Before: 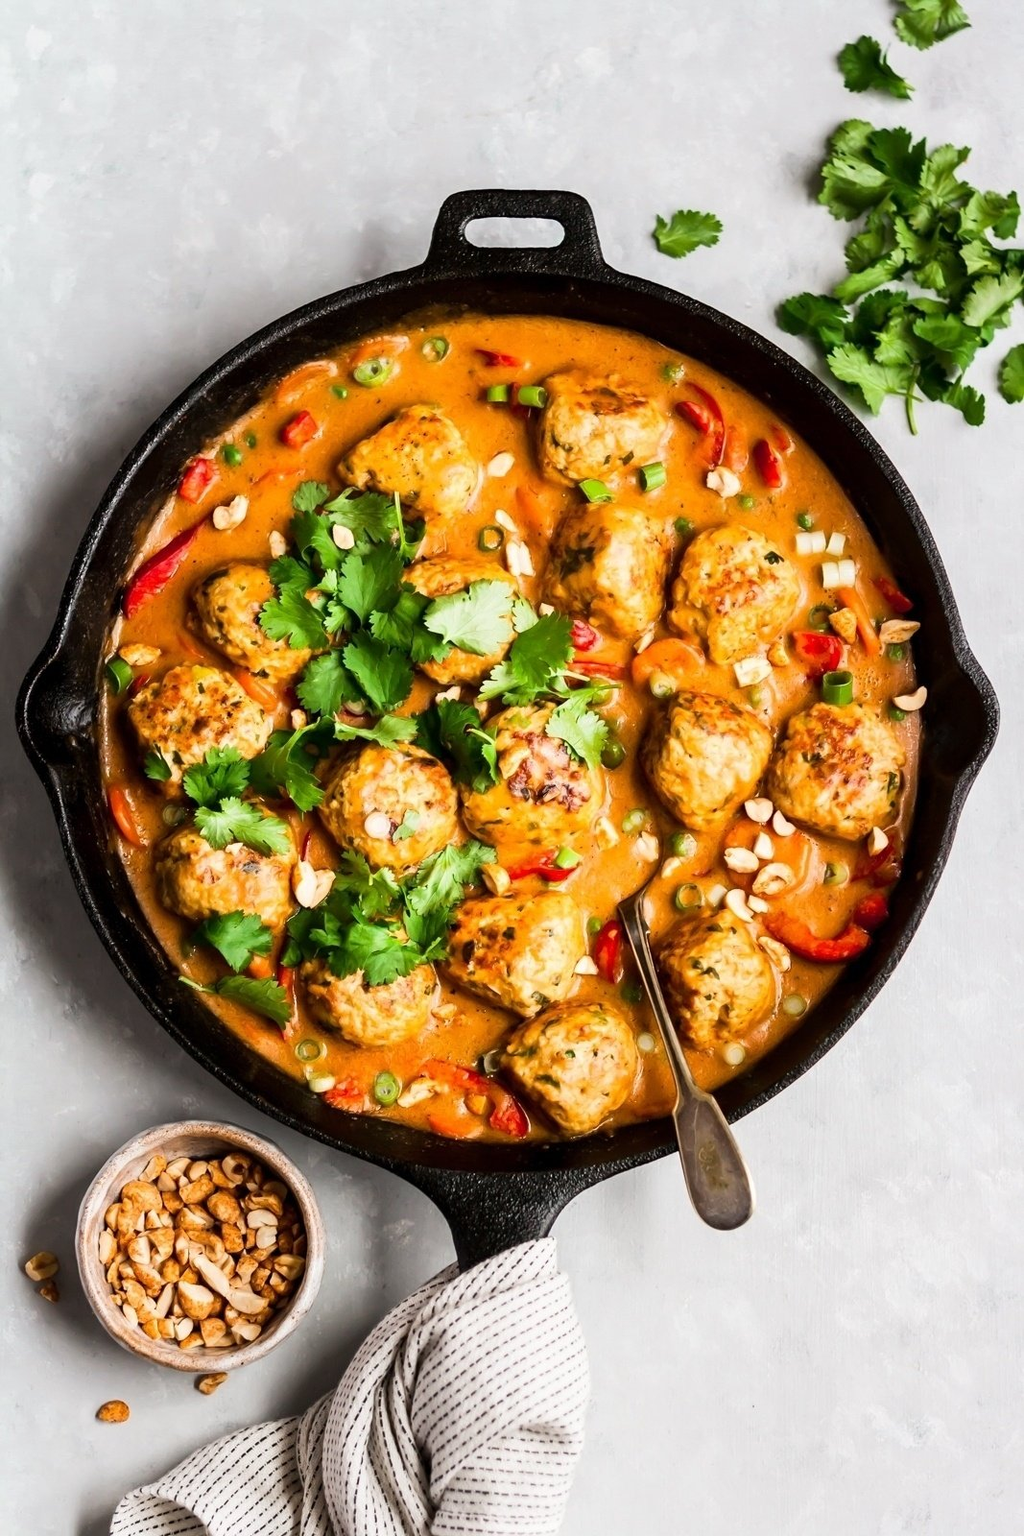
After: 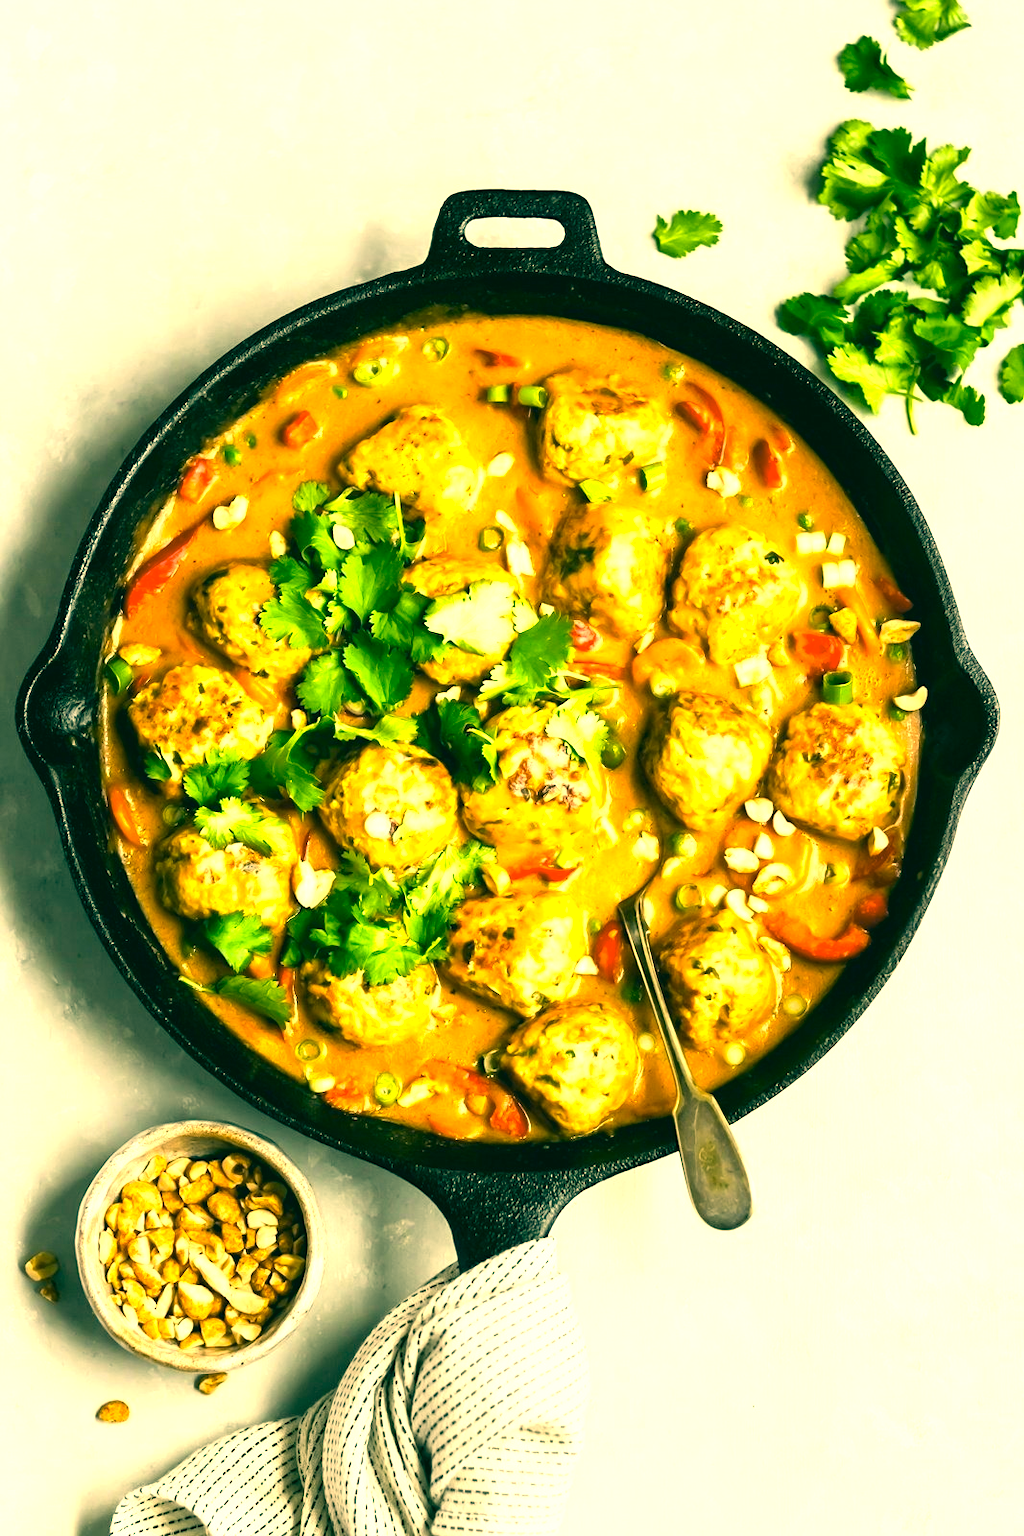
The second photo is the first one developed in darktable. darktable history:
exposure: black level correction 0, exposure 1 EV, compensate exposure bias true, compensate highlight preservation false
color correction: highlights a* 2.04, highlights b* 34.69, shadows a* -37.19, shadows b* -5.31
